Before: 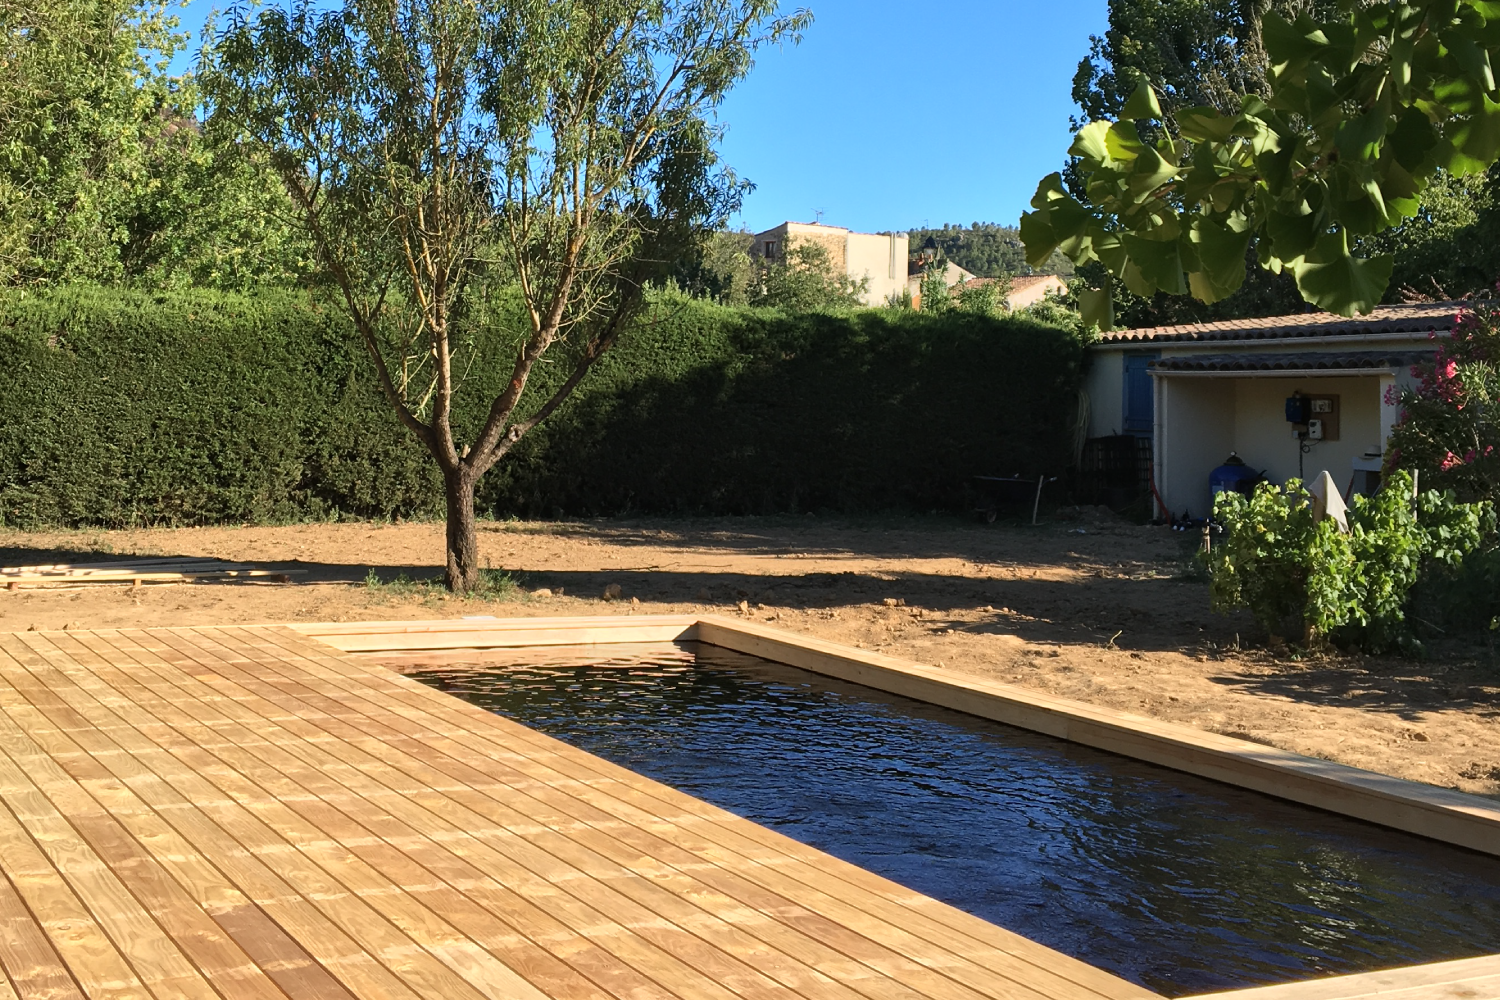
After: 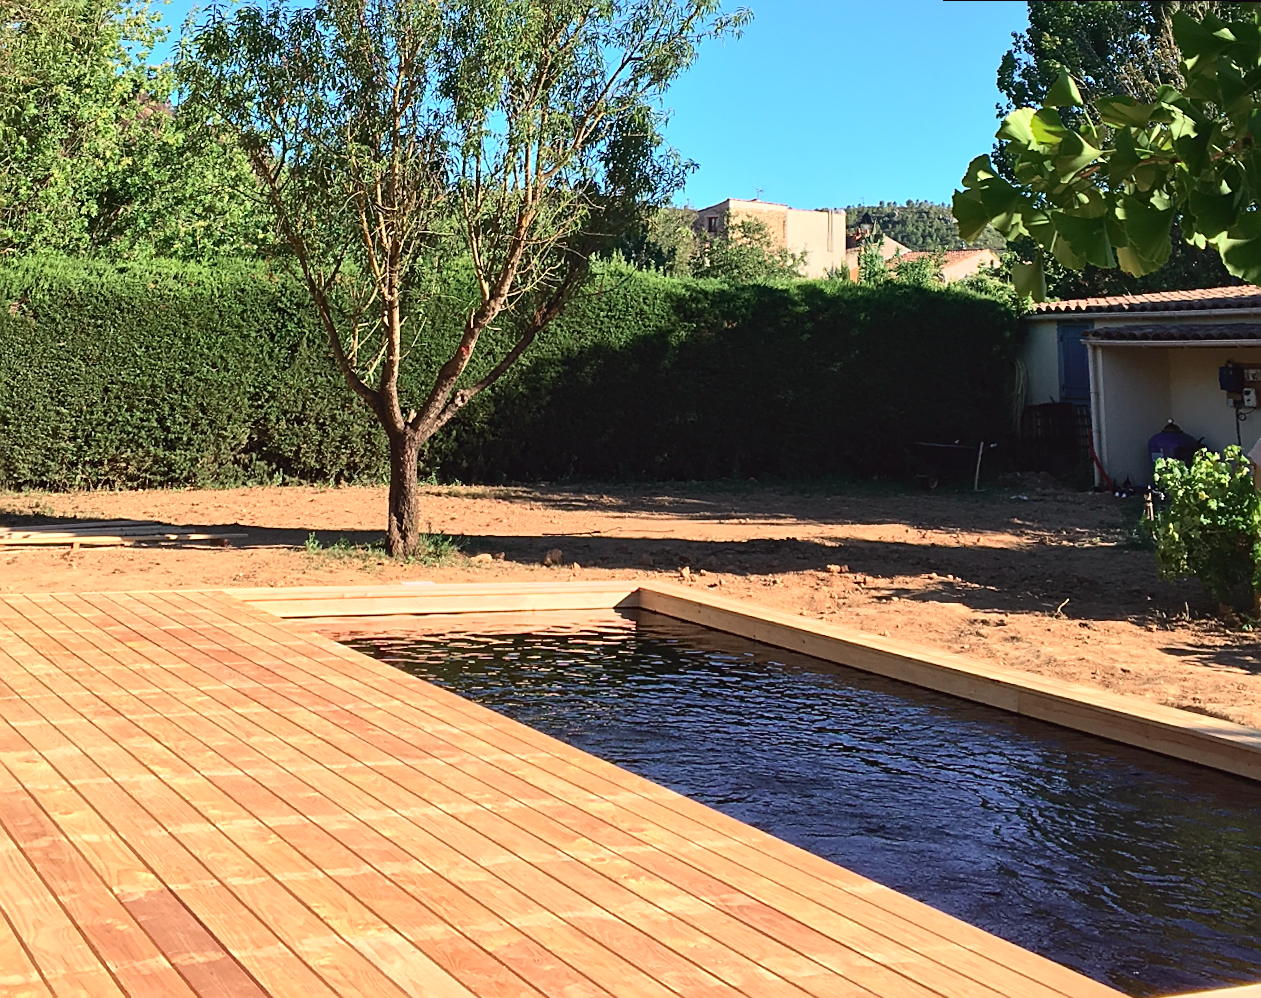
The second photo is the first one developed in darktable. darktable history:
crop: right 9.509%, bottom 0.031%
rotate and perspective: rotation 0.215°, lens shift (vertical) -0.139, crop left 0.069, crop right 0.939, crop top 0.002, crop bottom 0.996
exposure: exposure 0.2 EV, compensate highlight preservation false
tone curve: curves: ch0 [(0, 0.025) (0.15, 0.143) (0.452, 0.486) (0.751, 0.788) (1, 0.961)]; ch1 [(0, 0) (0.43, 0.408) (0.476, 0.469) (0.497, 0.507) (0.546, 0.571) (0.566, 0.607) (0.62, 0.657) (1, 1)]; ch2 [(0, 0) (0.386, 0.397) (0.505, 0.498) (0.547, 0.546) (0.579, 0.58) (1, 1)], color space Lab, independent channels, preserve colors none
sharpen: on, module defaults
